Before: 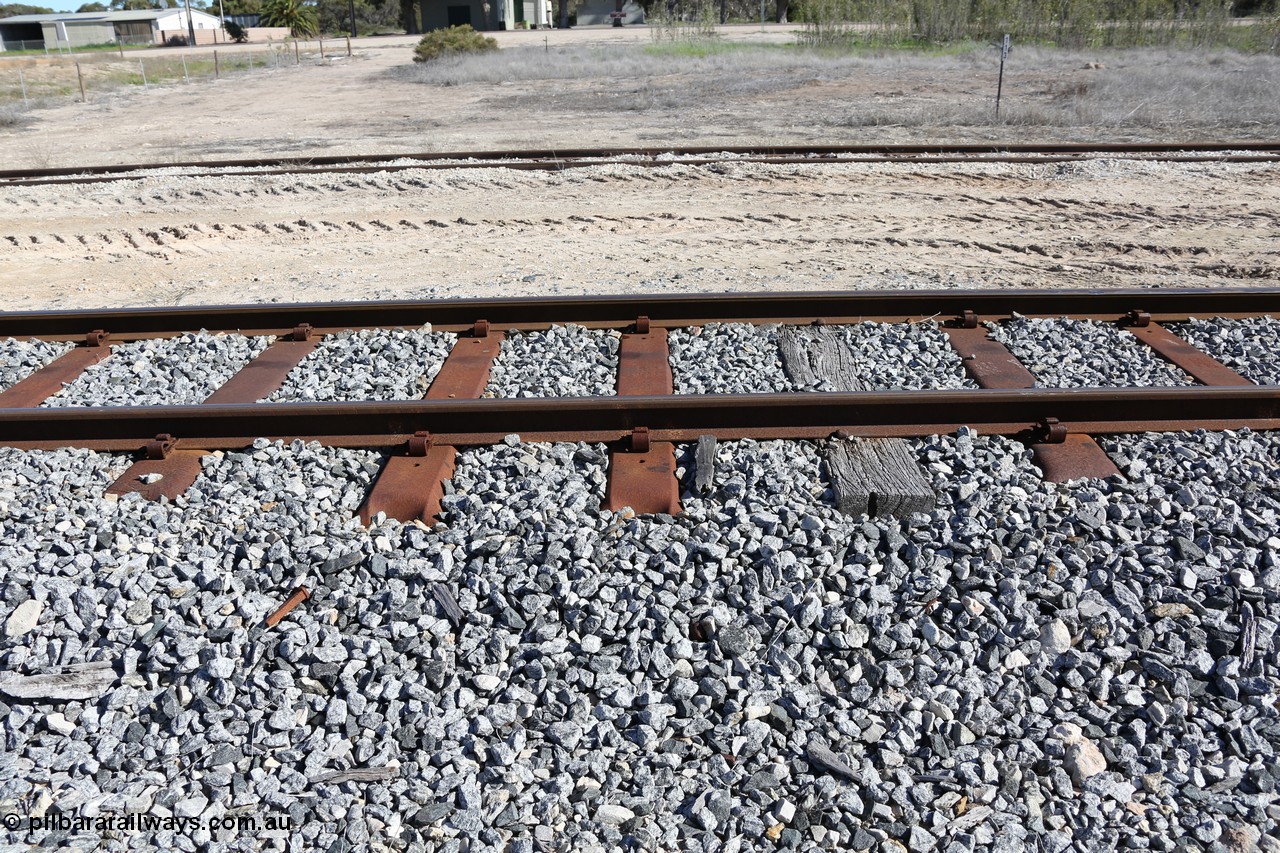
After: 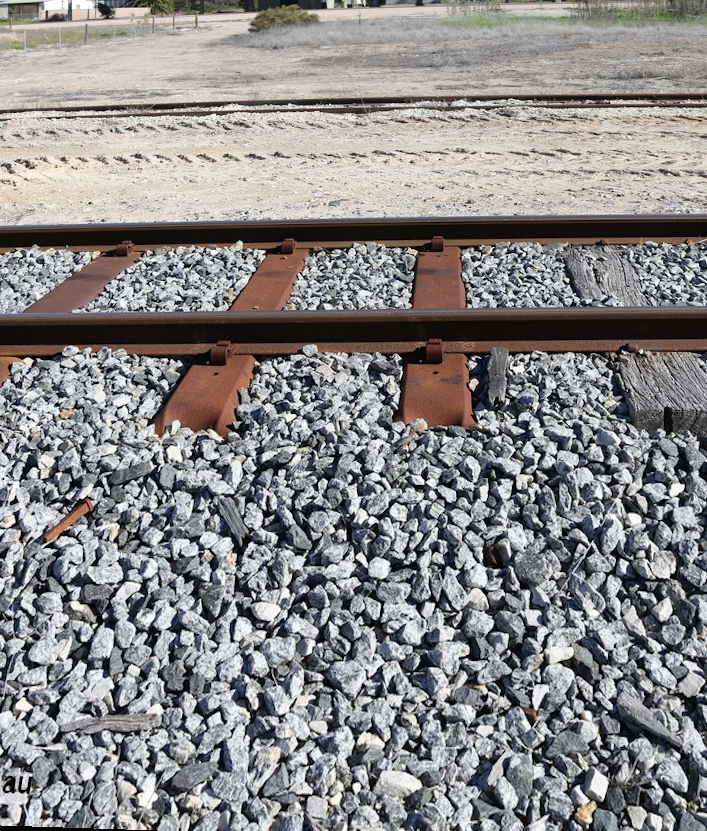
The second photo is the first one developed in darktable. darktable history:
rotate and perspective: rotation 0.72°, lens shift (vertical) -0.352, lens shift (horizontal) -0.051, crop left 0.152, crop right 0.859, crop top 0.019, crop bottom 0.964
crop and rotate: left 6.617%, right 26.717%
